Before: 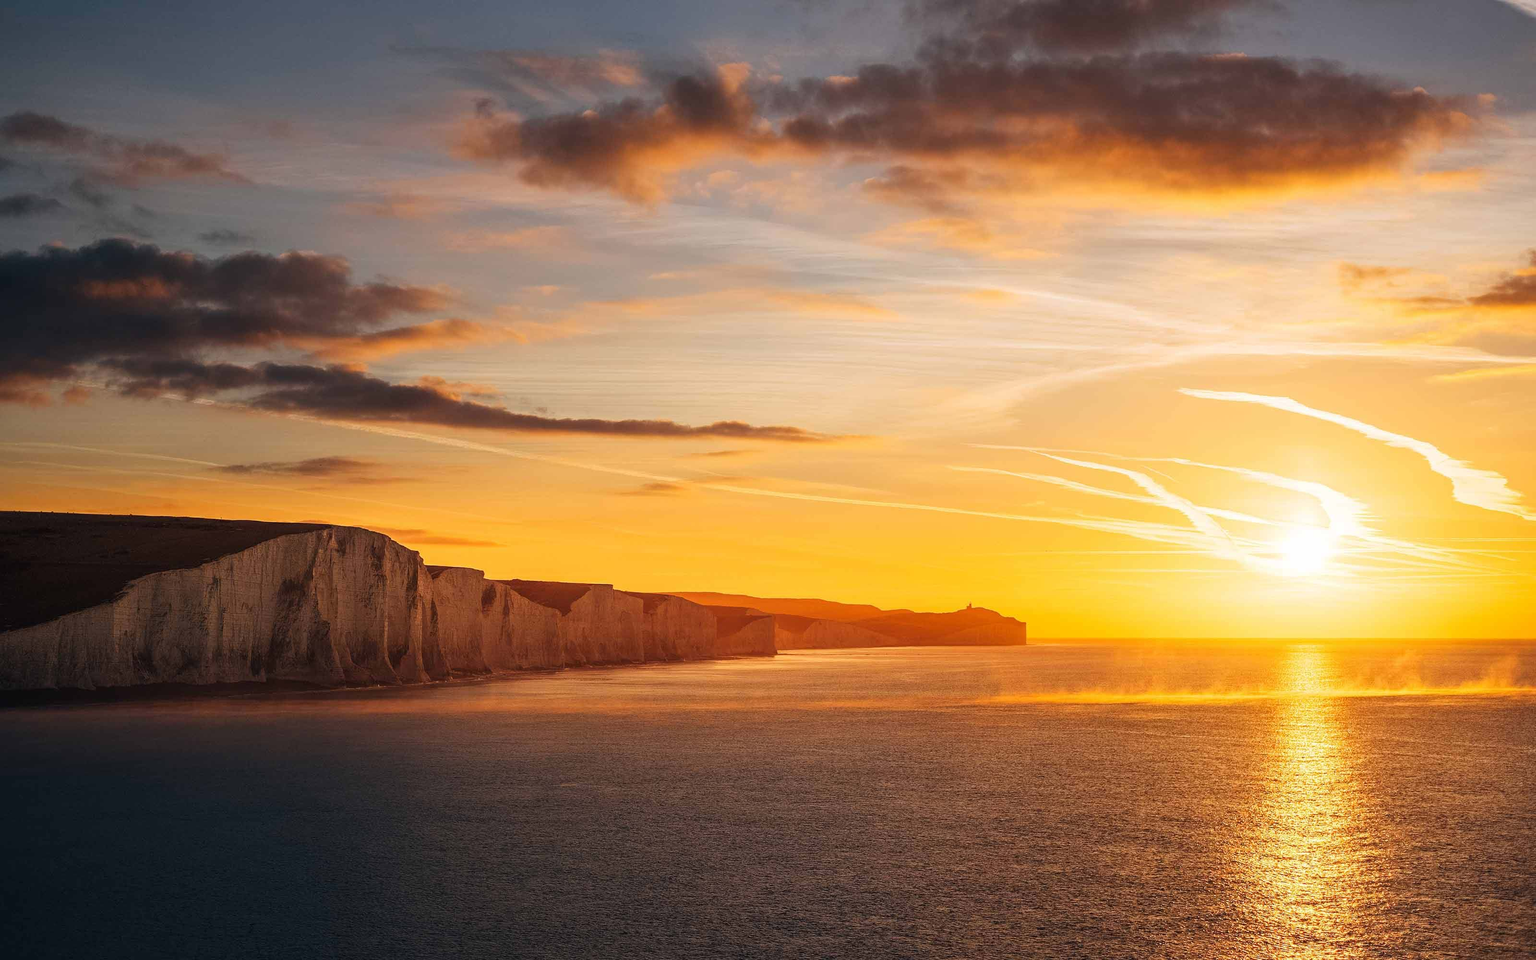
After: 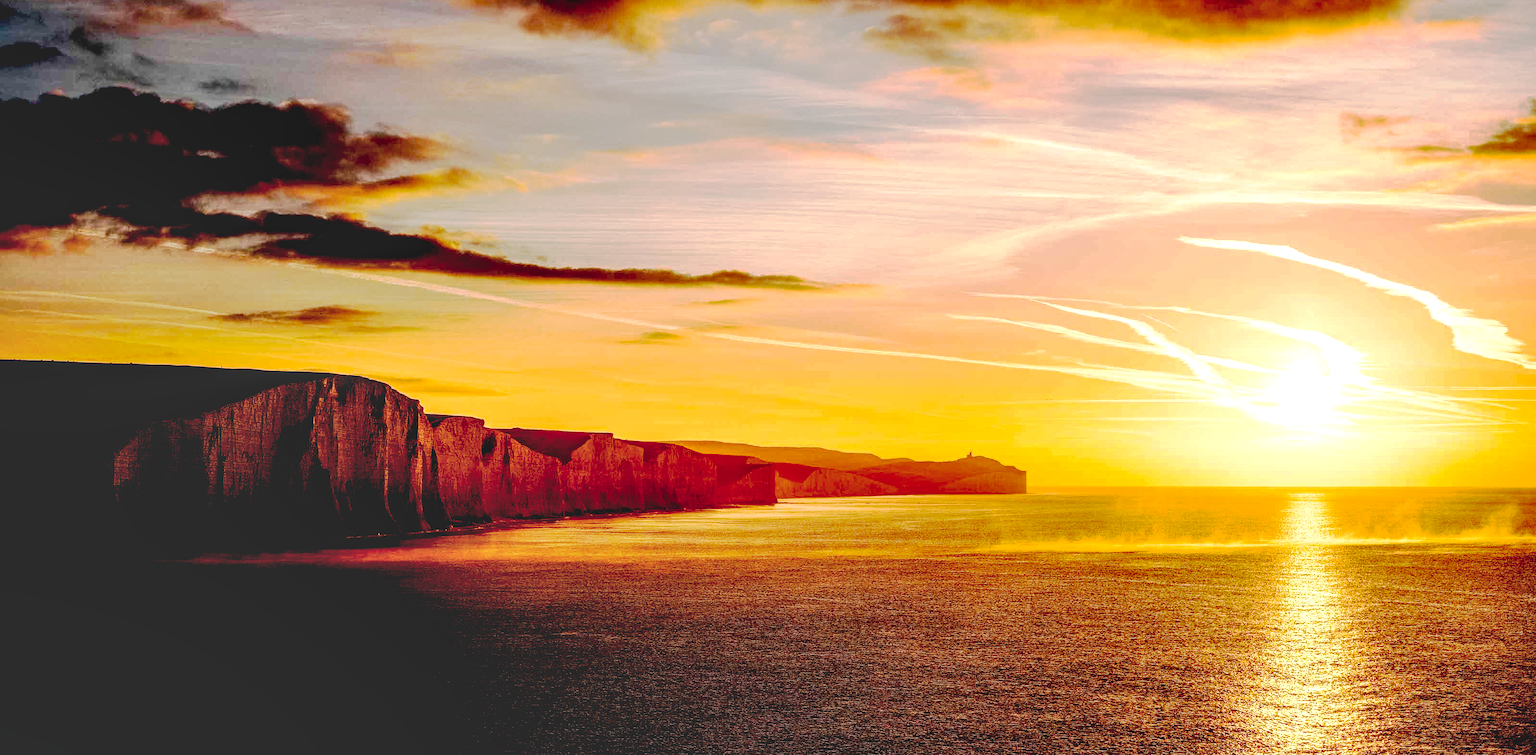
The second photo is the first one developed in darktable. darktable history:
local contrast: highlights 60%, shadows 62%, detail 160%
base curve: curves: ch0 [(0.065, 0.026) (0.236, 0.358) (0.53, 0.546) (0.777, 0.841) (0.924, 0.992)], preserve colors none
color correction: highlights a* 0.072, highlights b* -0.445
crop and rotate: top 15.828%, bottom 5.519%
